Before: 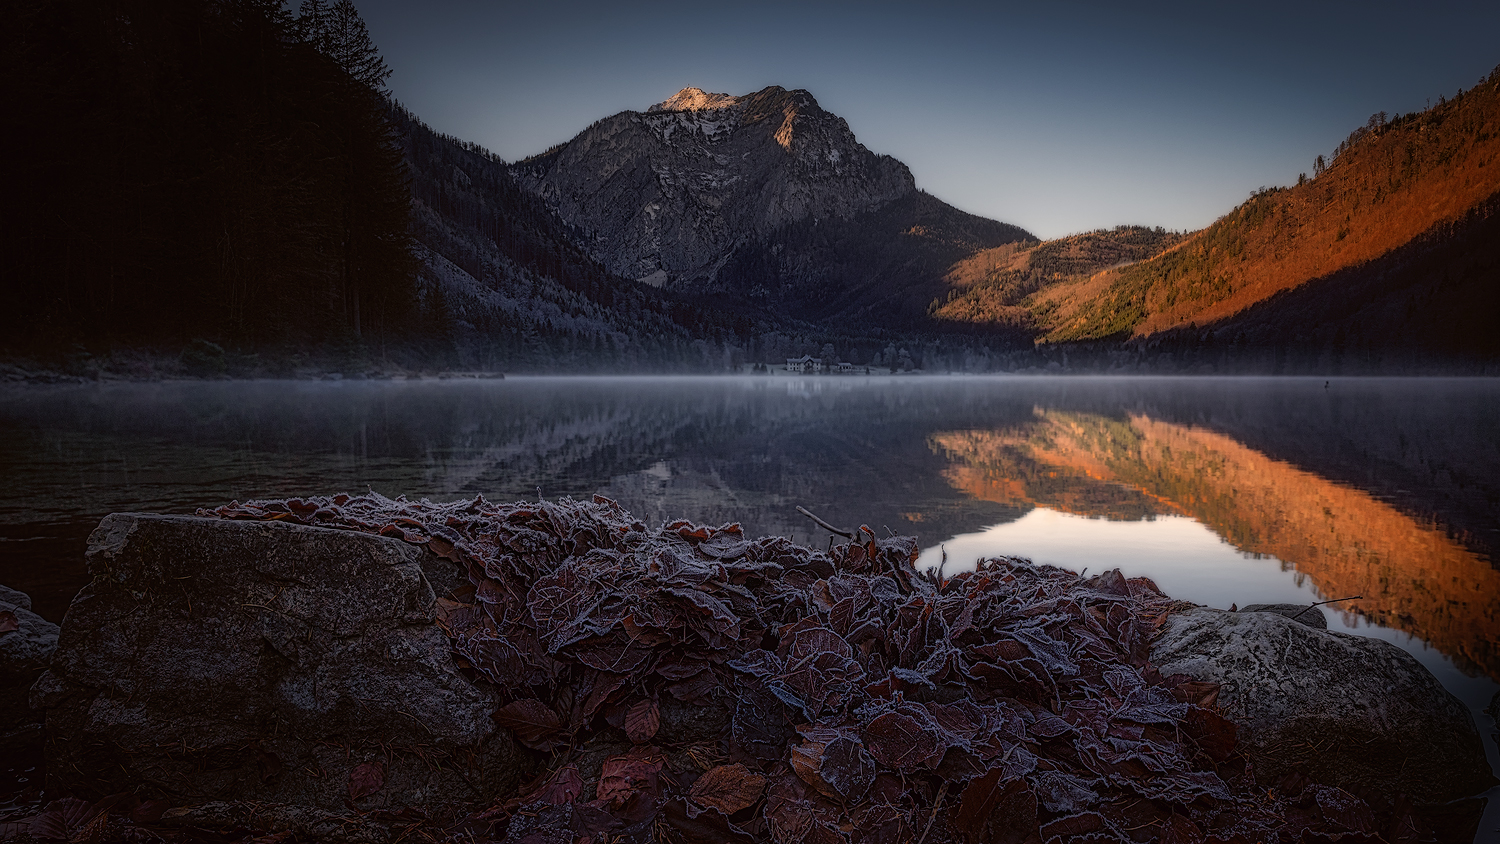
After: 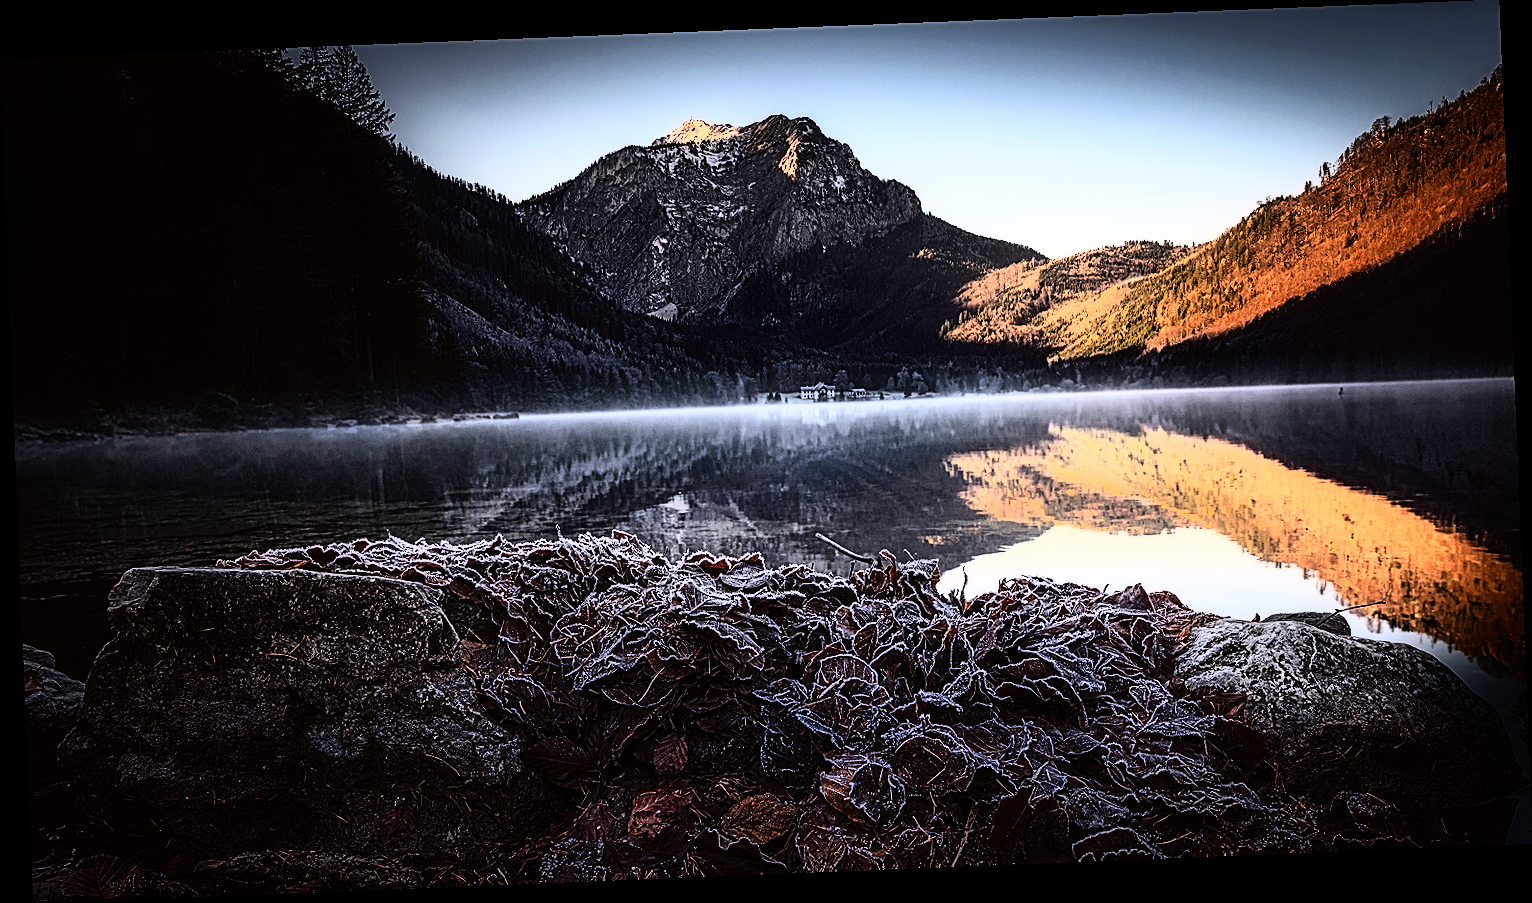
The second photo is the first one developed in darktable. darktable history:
tone equalizer: on, module defaults
rgb curve: curves: ch0 [(0, 0) (0.21, 0.15) (0.24, 0.21) (0.5, 0.75) (0.75, 0.96) (0.89, 0.99) (1, 1)]; ch1 [(0, 0.02) (0.21, 0.13) (0.25, 0.2) (0.5, 0.67) (0.75, 0.9) (0.89, 0.97) (1, 1)]; ch2 [(0, 0.02) (0.21, 0.13) (0.25, 0.2) (0.5, 0.67) (0.75, 0.9) (0.89, 0.97) (1, 1)], compensate middle gray true
exposure: exposure 0.493 EV, compensate highlight preservation false
sharpen: on, module defaults
contrast brightness saturation: contrast 0.24, brightness 0.09
rotate and perspective: rotation -2.29°, automatic cropping off
